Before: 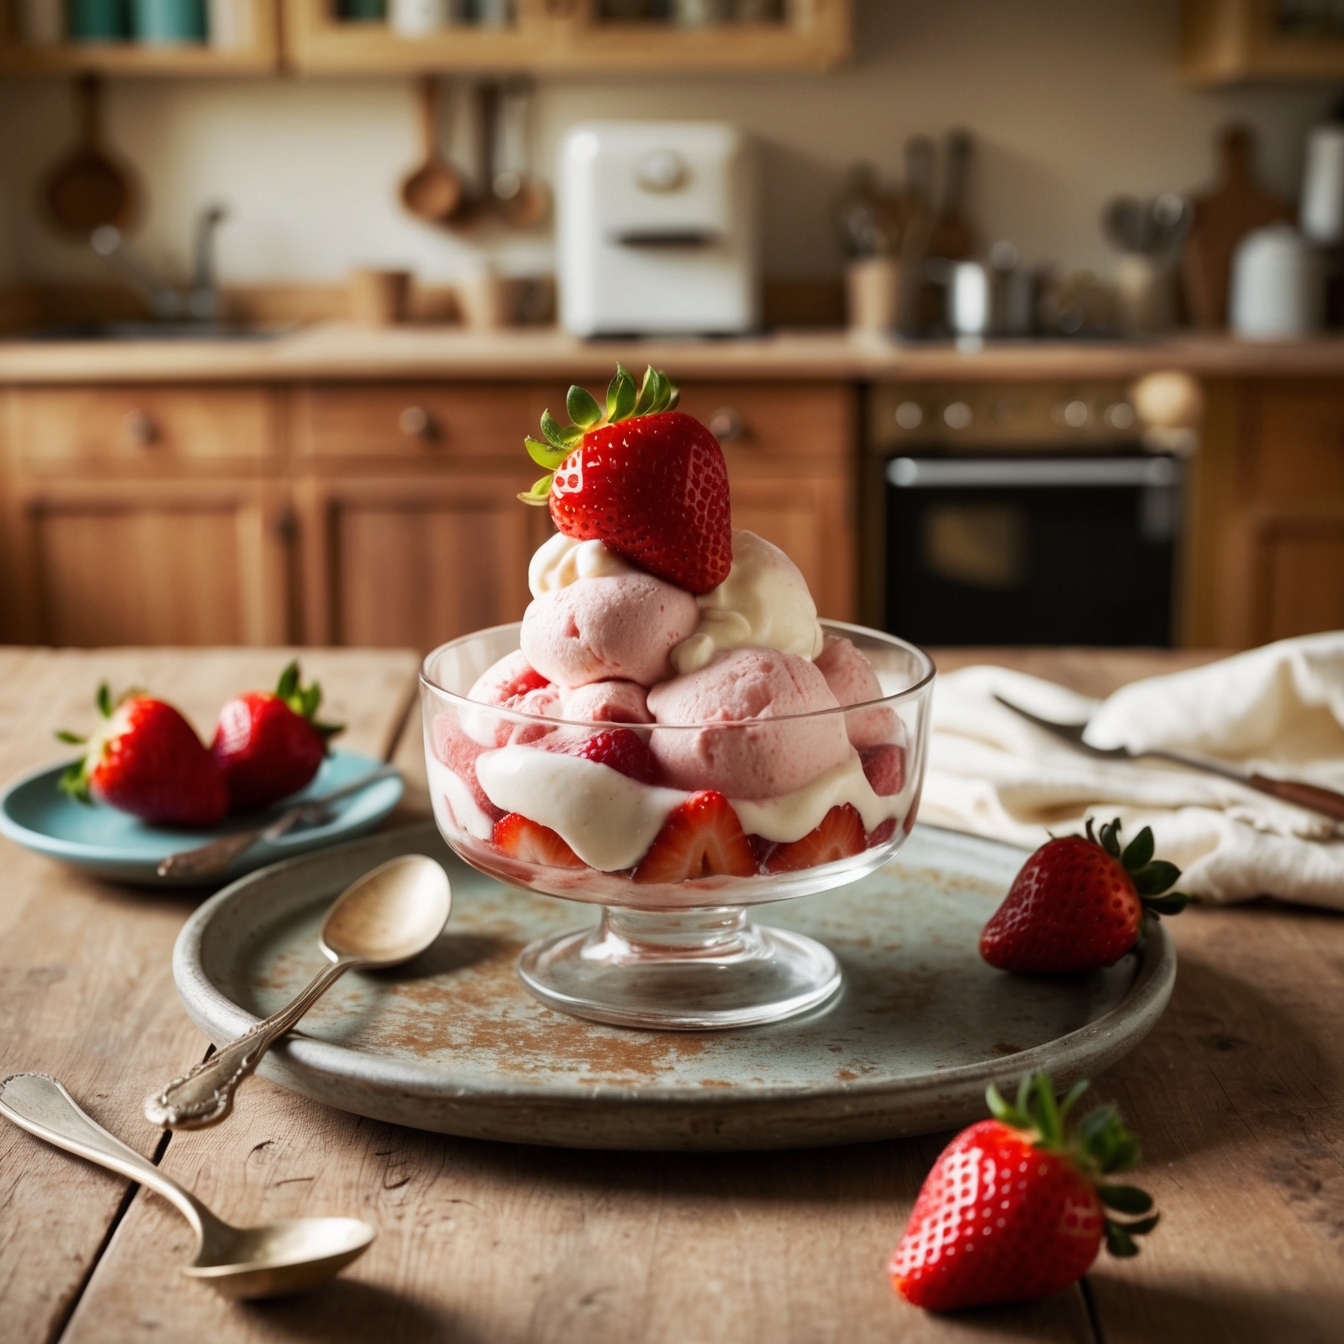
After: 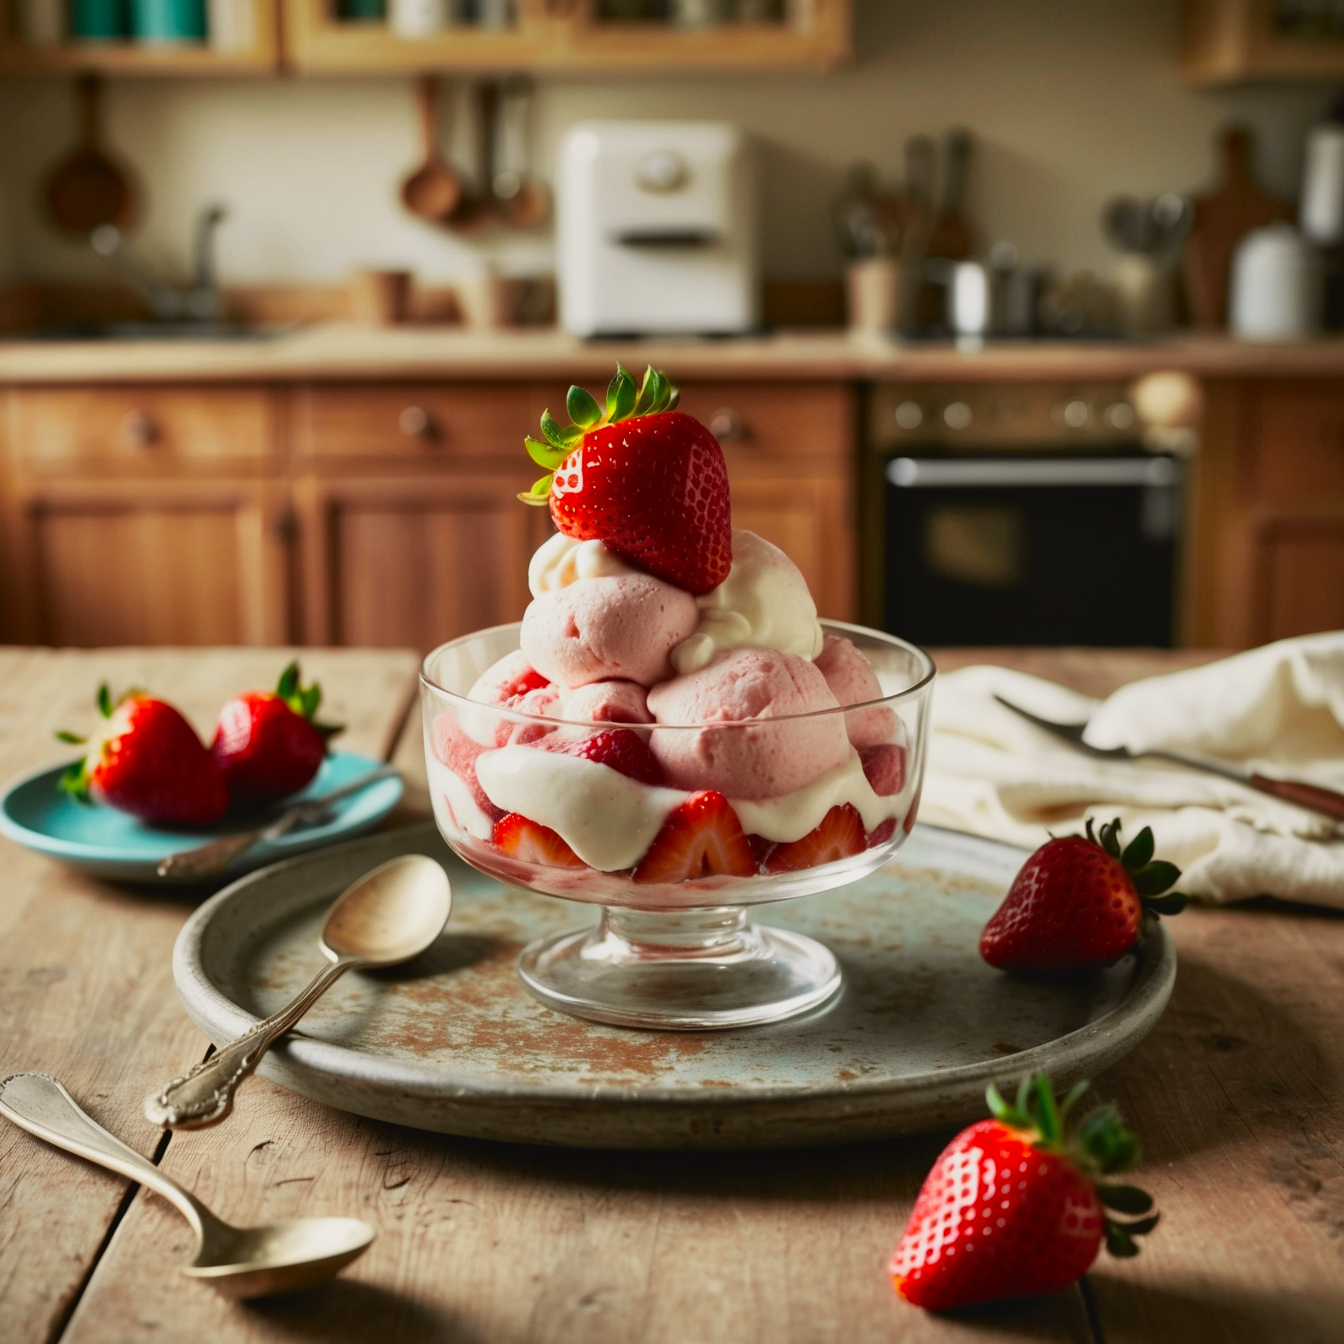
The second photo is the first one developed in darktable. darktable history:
contrast equalizer: octaves 7, y [[0.6 ×6], [0.55 ×6], [0 ×6], [0 ×6], [0 ×6]], mix 0.15
tone curve: curves: ch0 [(0, 0.036) (0.053, 0.068) (0.211, 0.217) (0.519, 0.513) (0.847, 0.82) (0.991, 0.914)]; ch1 [(0, 0) (0.276, 0.206) (0.412, 0.353) (0.482, 0.475) (0.495, 0.5) (0.509, 0.502) (0.563, 0.57) (0.667, 0.672) (0.788, 0.809) (1, 1)]; ch2 [(0, 0) (0.438, 0.456) (0.473, 0.47) (0.503, 0.503) (0.523, 0.528) (0.562, 0.571) (0.612, 0.61) (0.679, 0.72) (1, 1)], color space Lab, independent channels, preserve colors none
color correction: highlights b* 3
